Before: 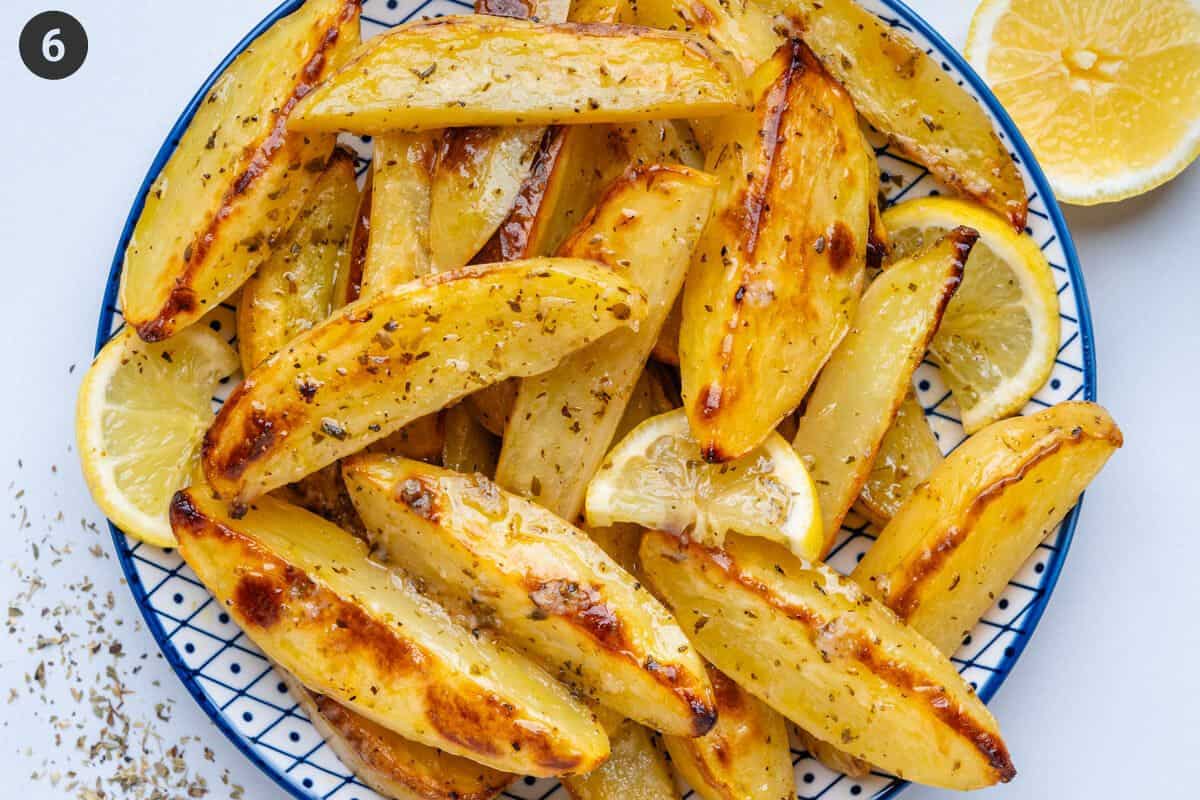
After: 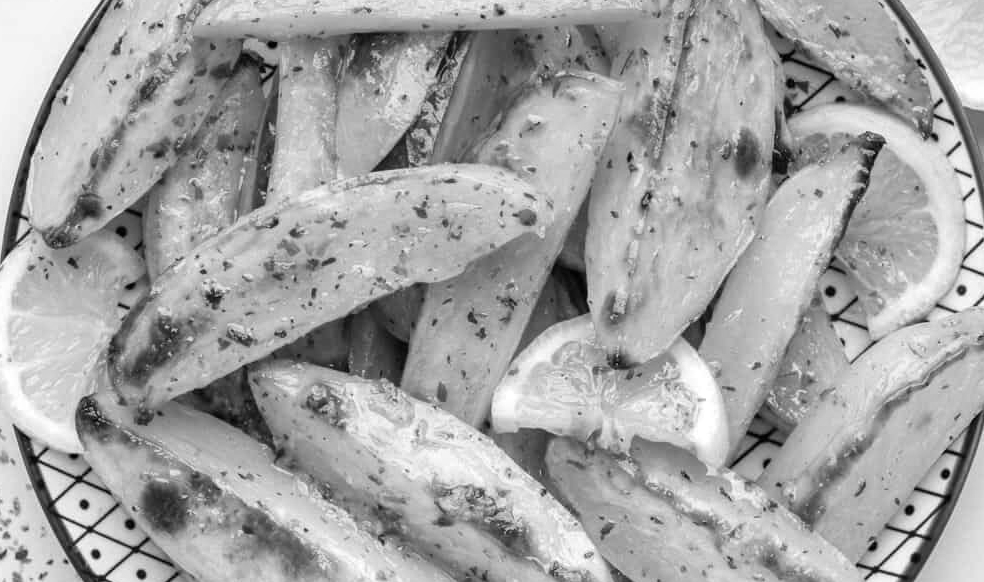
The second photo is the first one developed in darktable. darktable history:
exposure: exposure 0.178 EV, compensate exposure bias true, compensate highlight preservation false
monochrome: on, module defaults
crop: left 7.856%, top 11.836%, right 10.12%, bottom 15.387%
